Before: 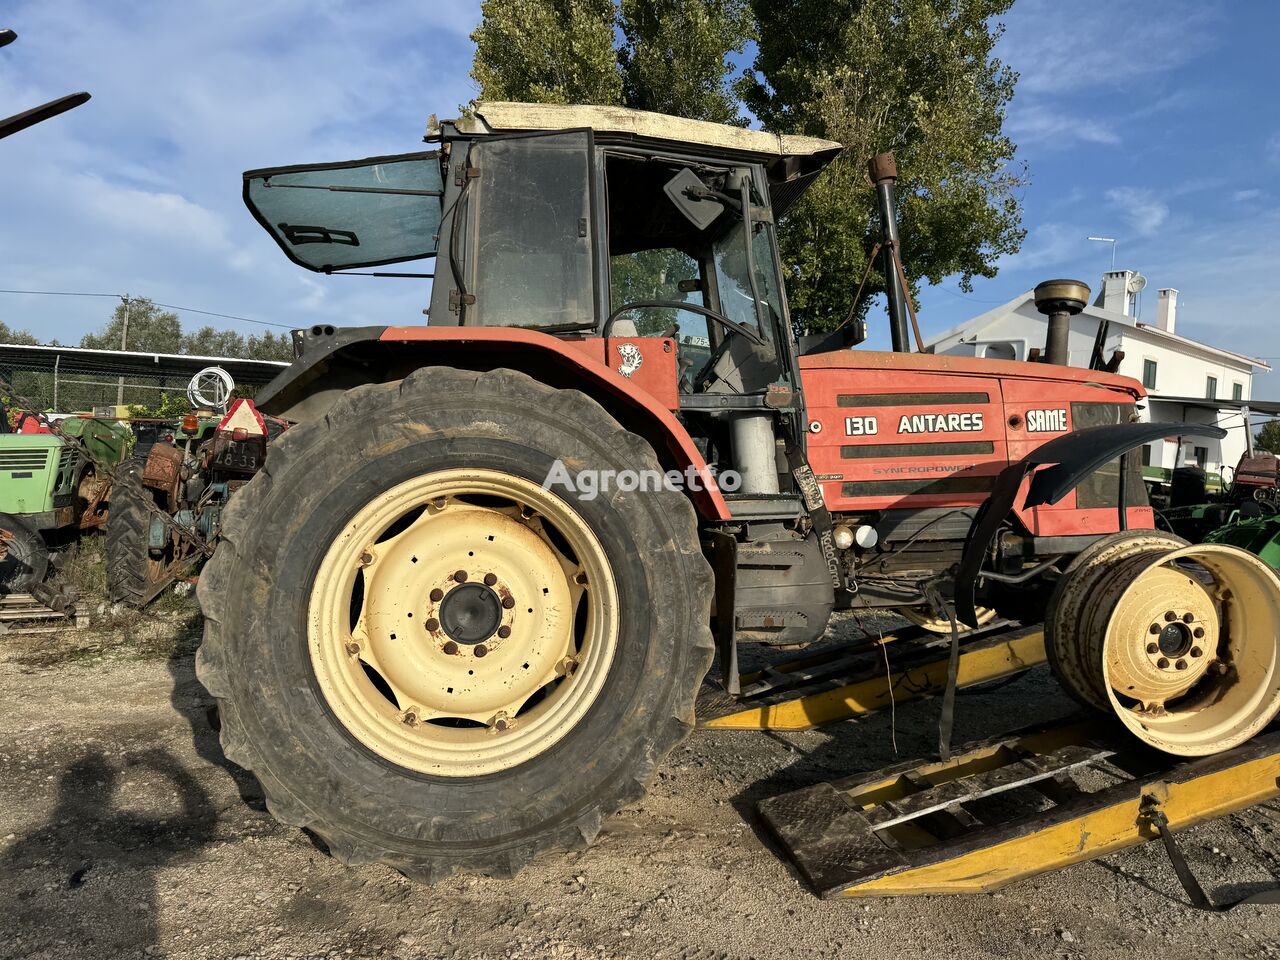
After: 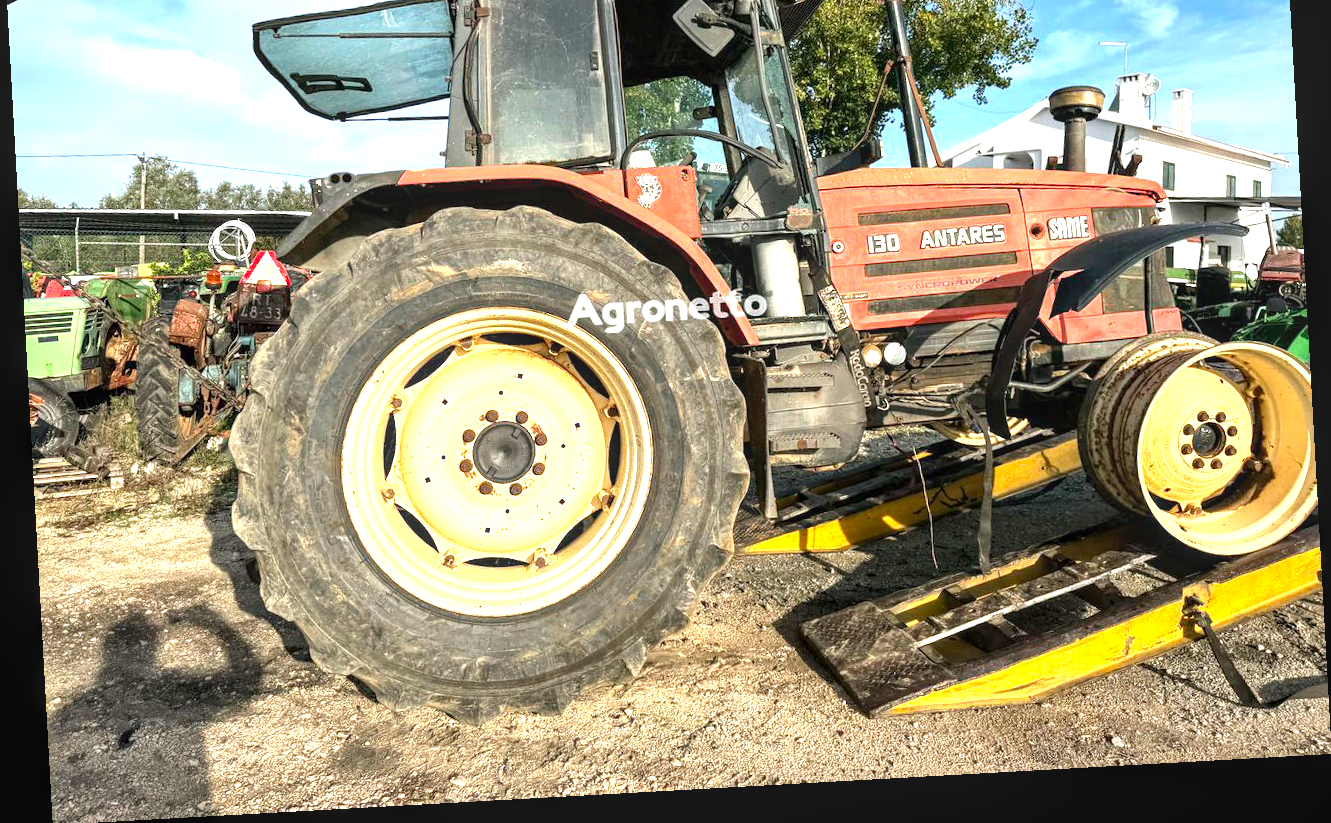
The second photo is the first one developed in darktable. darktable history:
local contrast: on, module defaults
exposure: black level correction 0, exposure 1.5 EV, compensate highlight preservation false
crop and rotate: top 19.998%
rotate and perspective: rotation -3.18°, automatic cropping off
